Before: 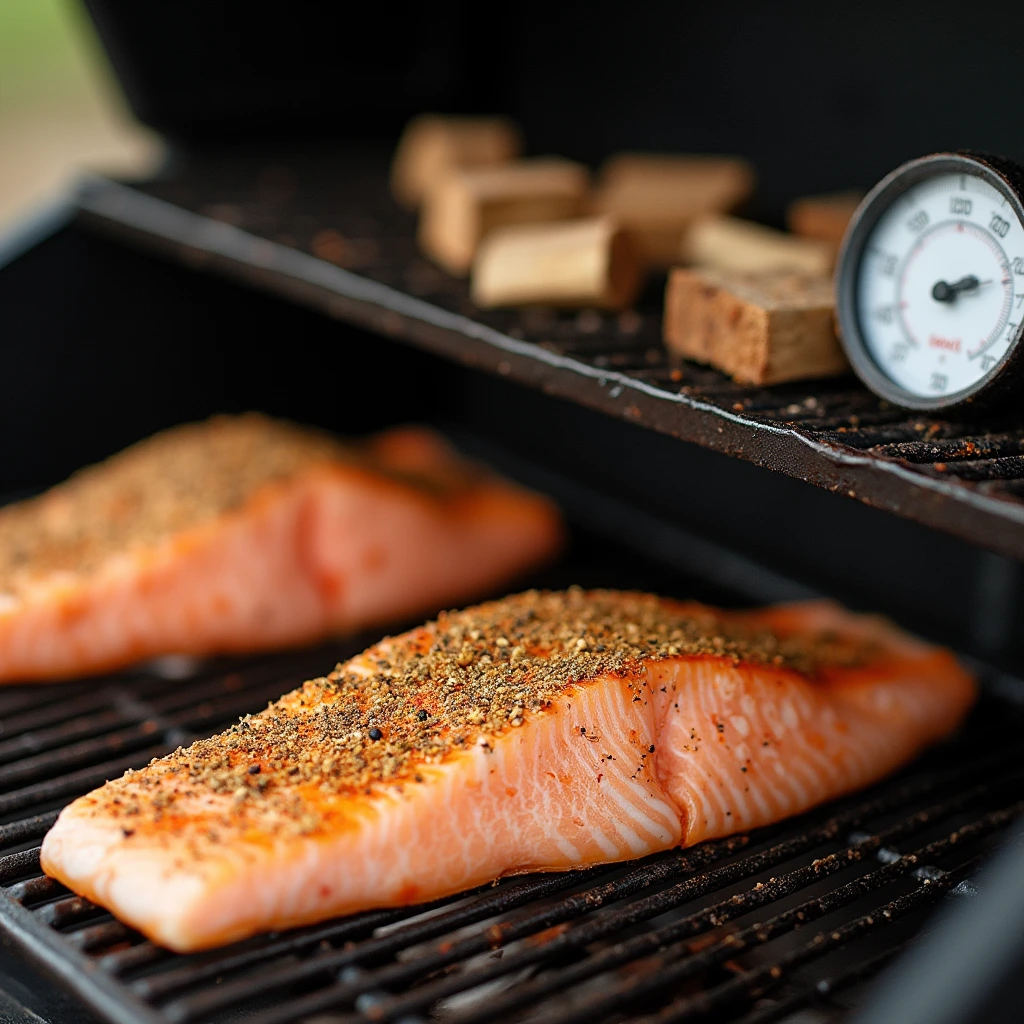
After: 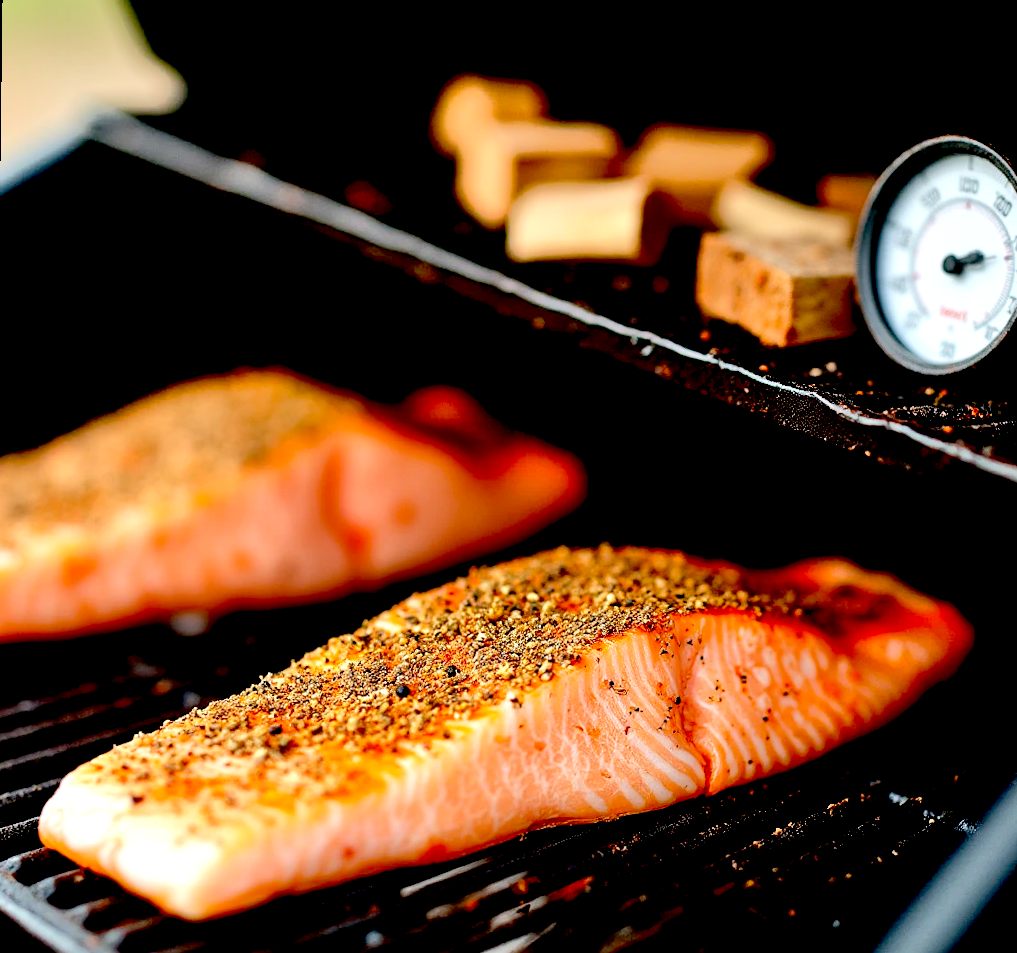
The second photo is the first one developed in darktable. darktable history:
exposure: black level correction 0.04, exposure 0.5 EV, compensate highlight preservation false
shadows and highlights: shadows 32.83, highlights -47.7, soften with gaussian
rotate and perspective: rotation 0.679°, lens shift (horizontal) 0.136, crop left 0.009, crop right 0.991, crop top 0.078, crop bottom 0.95
